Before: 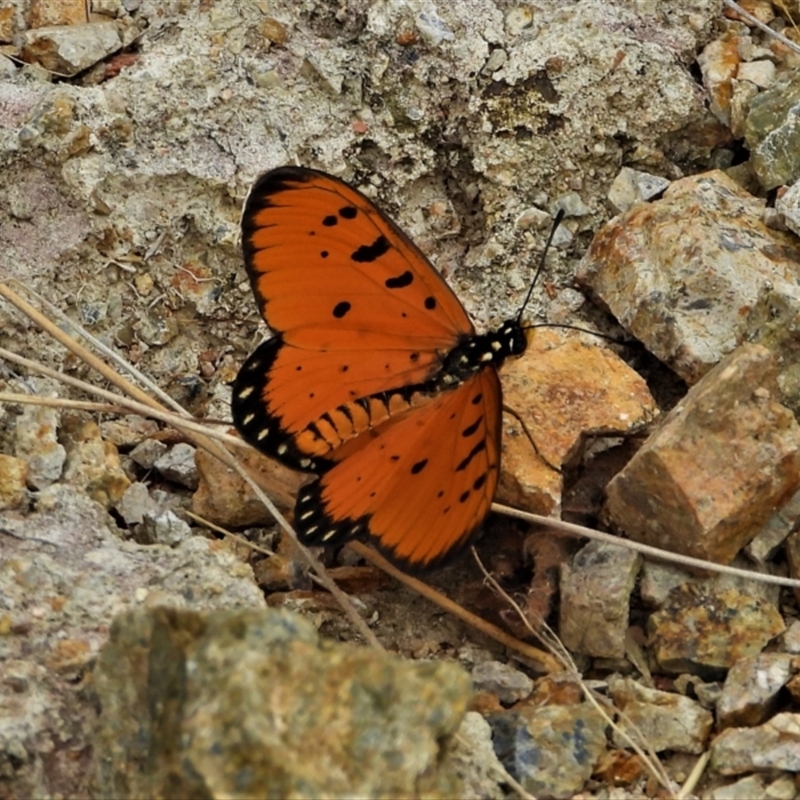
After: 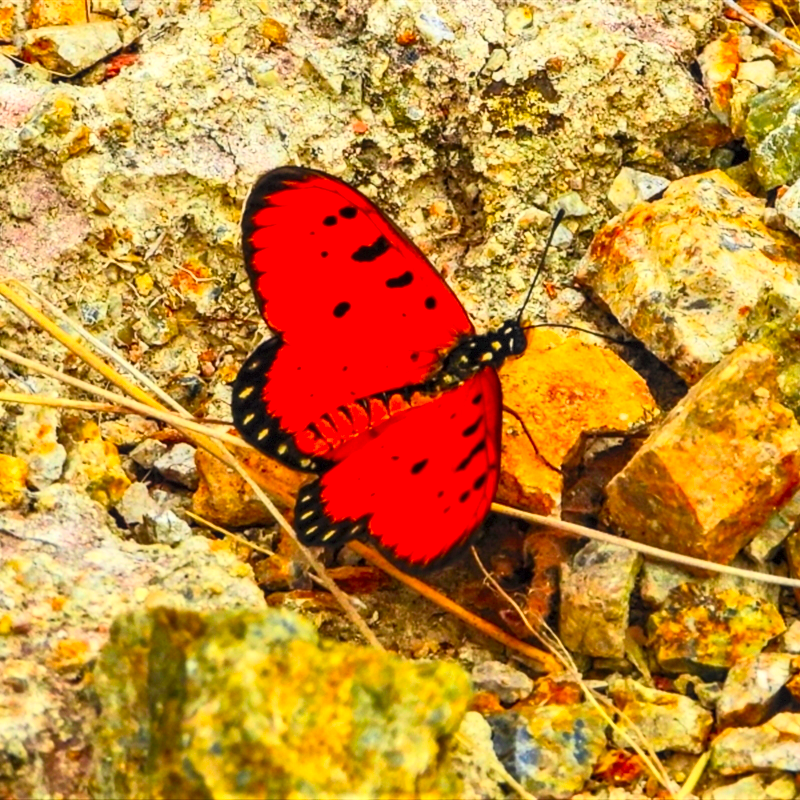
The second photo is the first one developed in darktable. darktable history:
contrast brightness saturation: contrast 0.376, brightness 0.522
color correction: highlights b* -0.016, saturation 2.94
local contrast: on, module defaults
